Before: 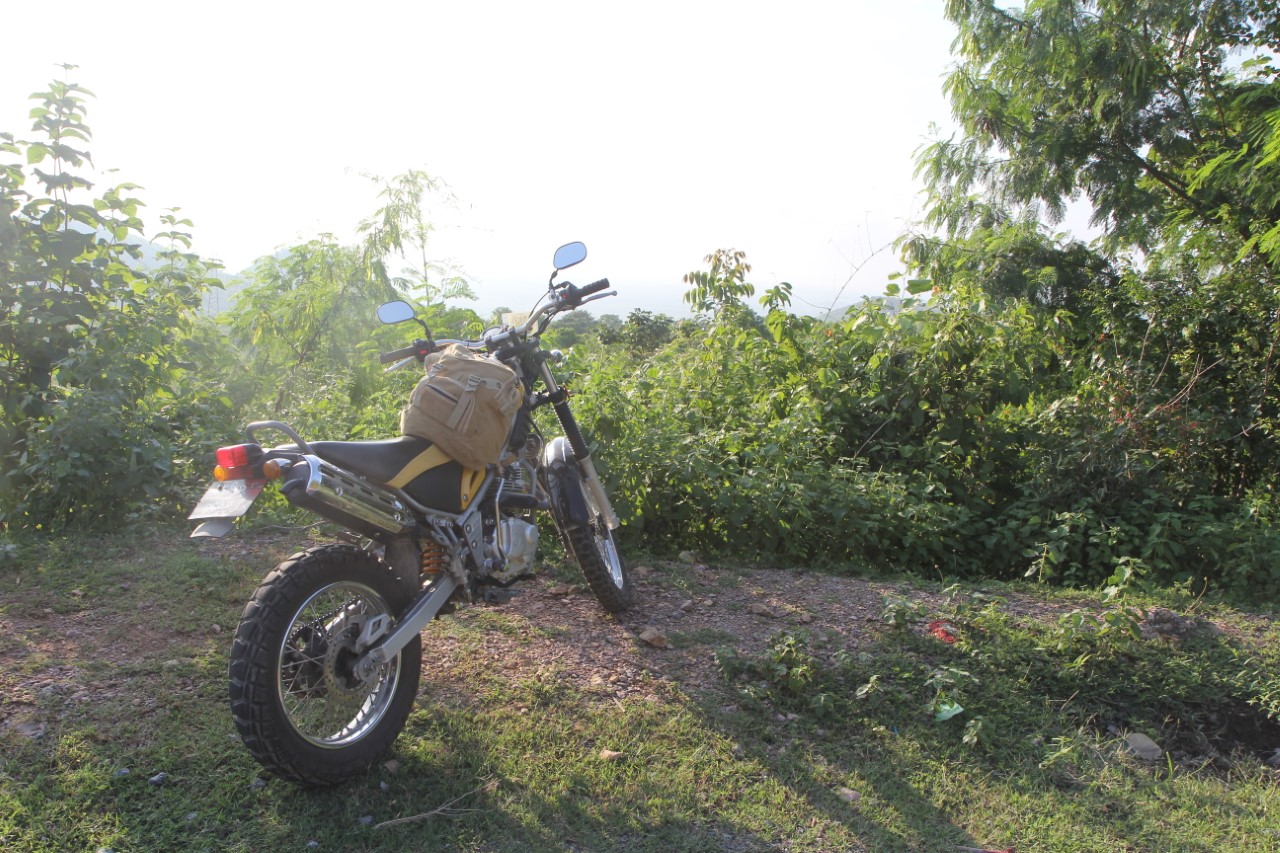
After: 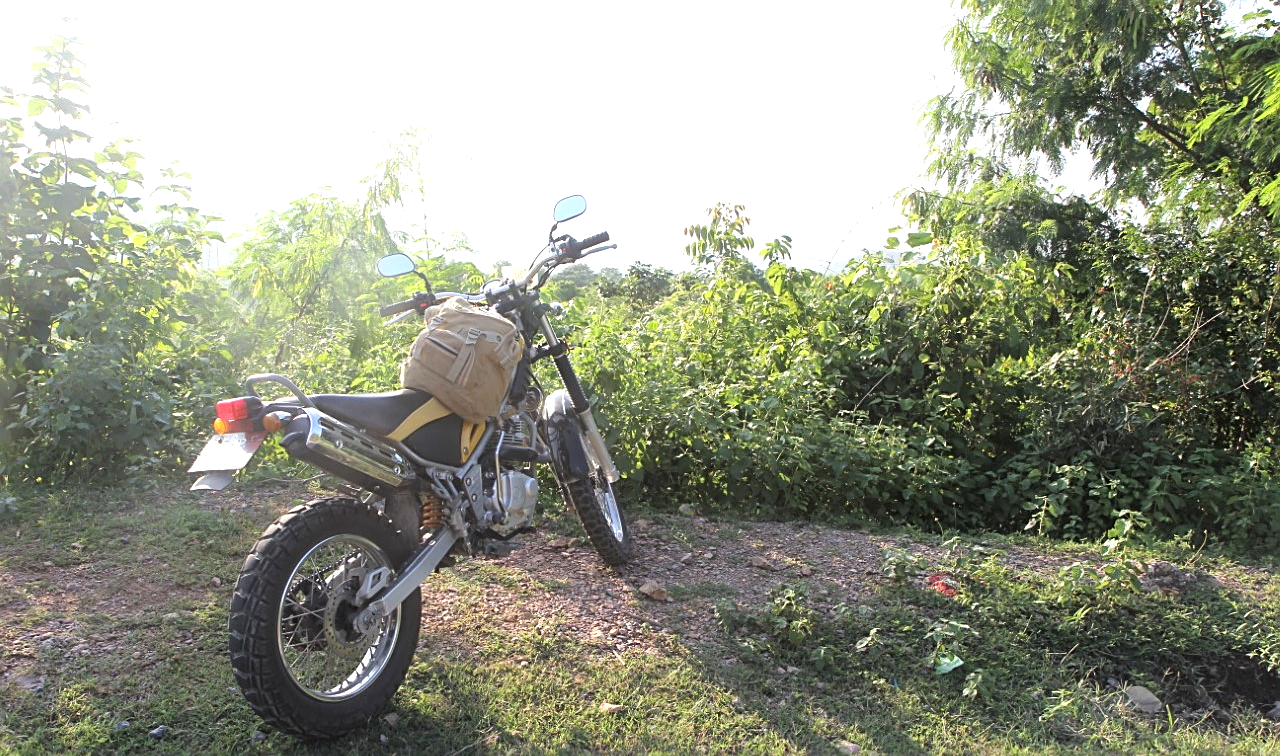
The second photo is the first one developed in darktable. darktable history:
sharpen: on, module defaults
tone equalizer: -8 EV -0.719 EV, -7 EV -0.732 EV, -6 EV -0.599 EV, -5 EV -0.373 EV, -3 EV 0.376 EV, -2 EV 0.6 EV, -1 EV 0.694 EV, +0 EV 0.727 EV
crop and rotate: top 5.588%, bottom 5.694%
